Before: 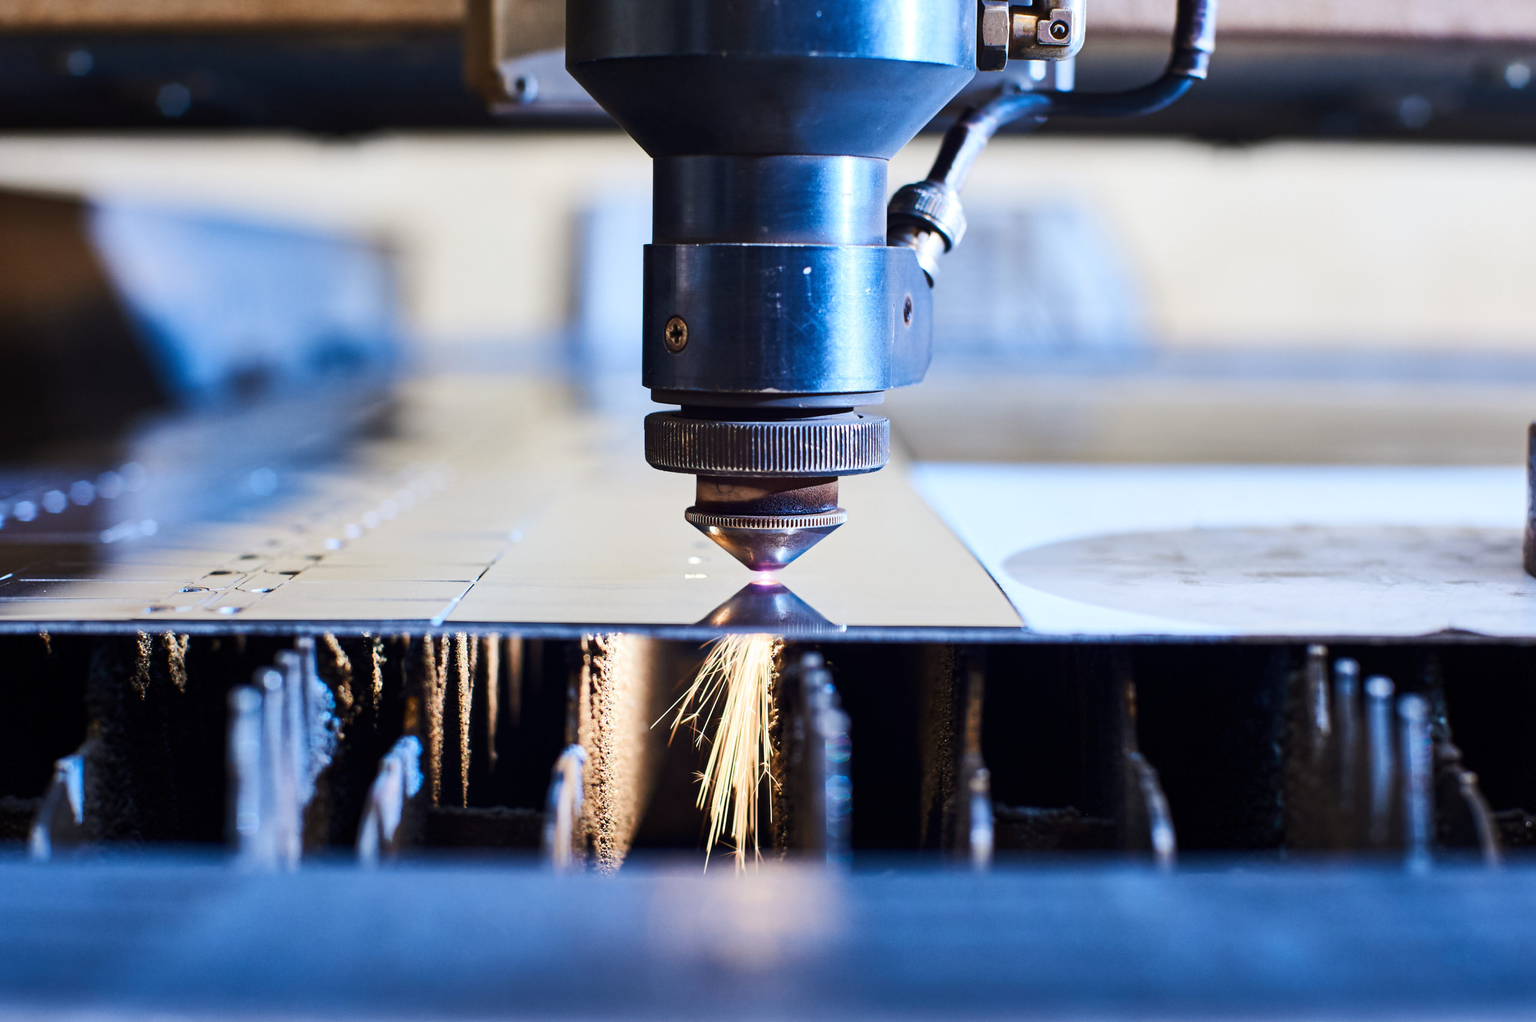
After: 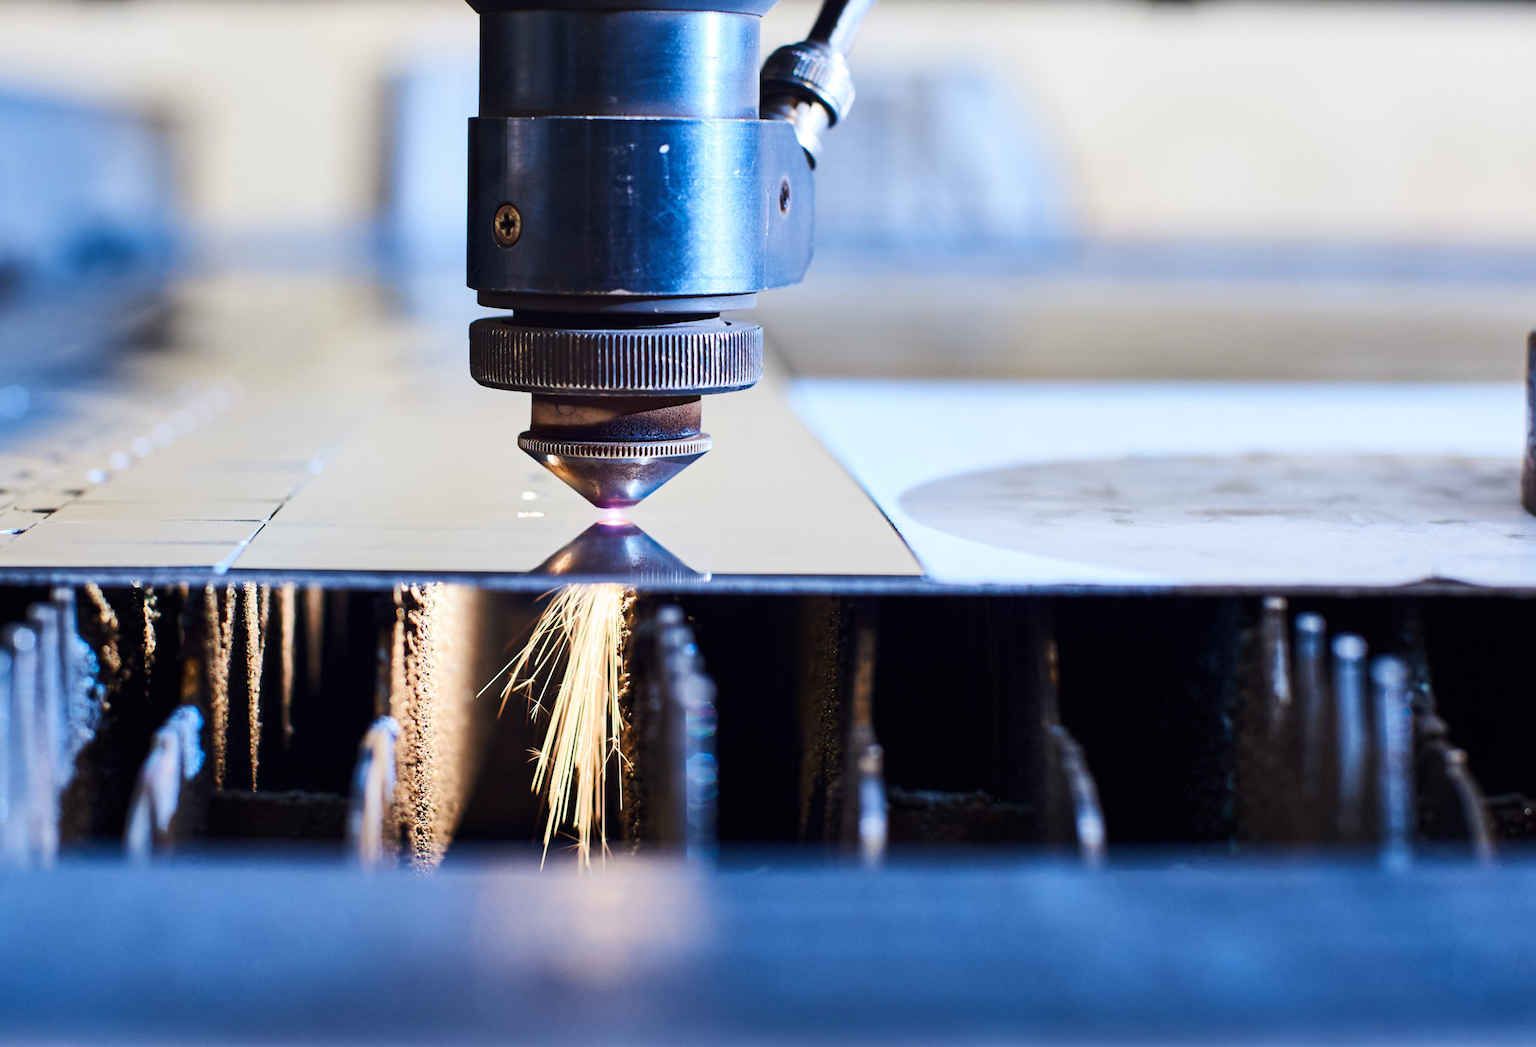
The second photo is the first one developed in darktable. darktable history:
crop: left 16.452%, top 14.384%
color correction: highlights b* 0.059
